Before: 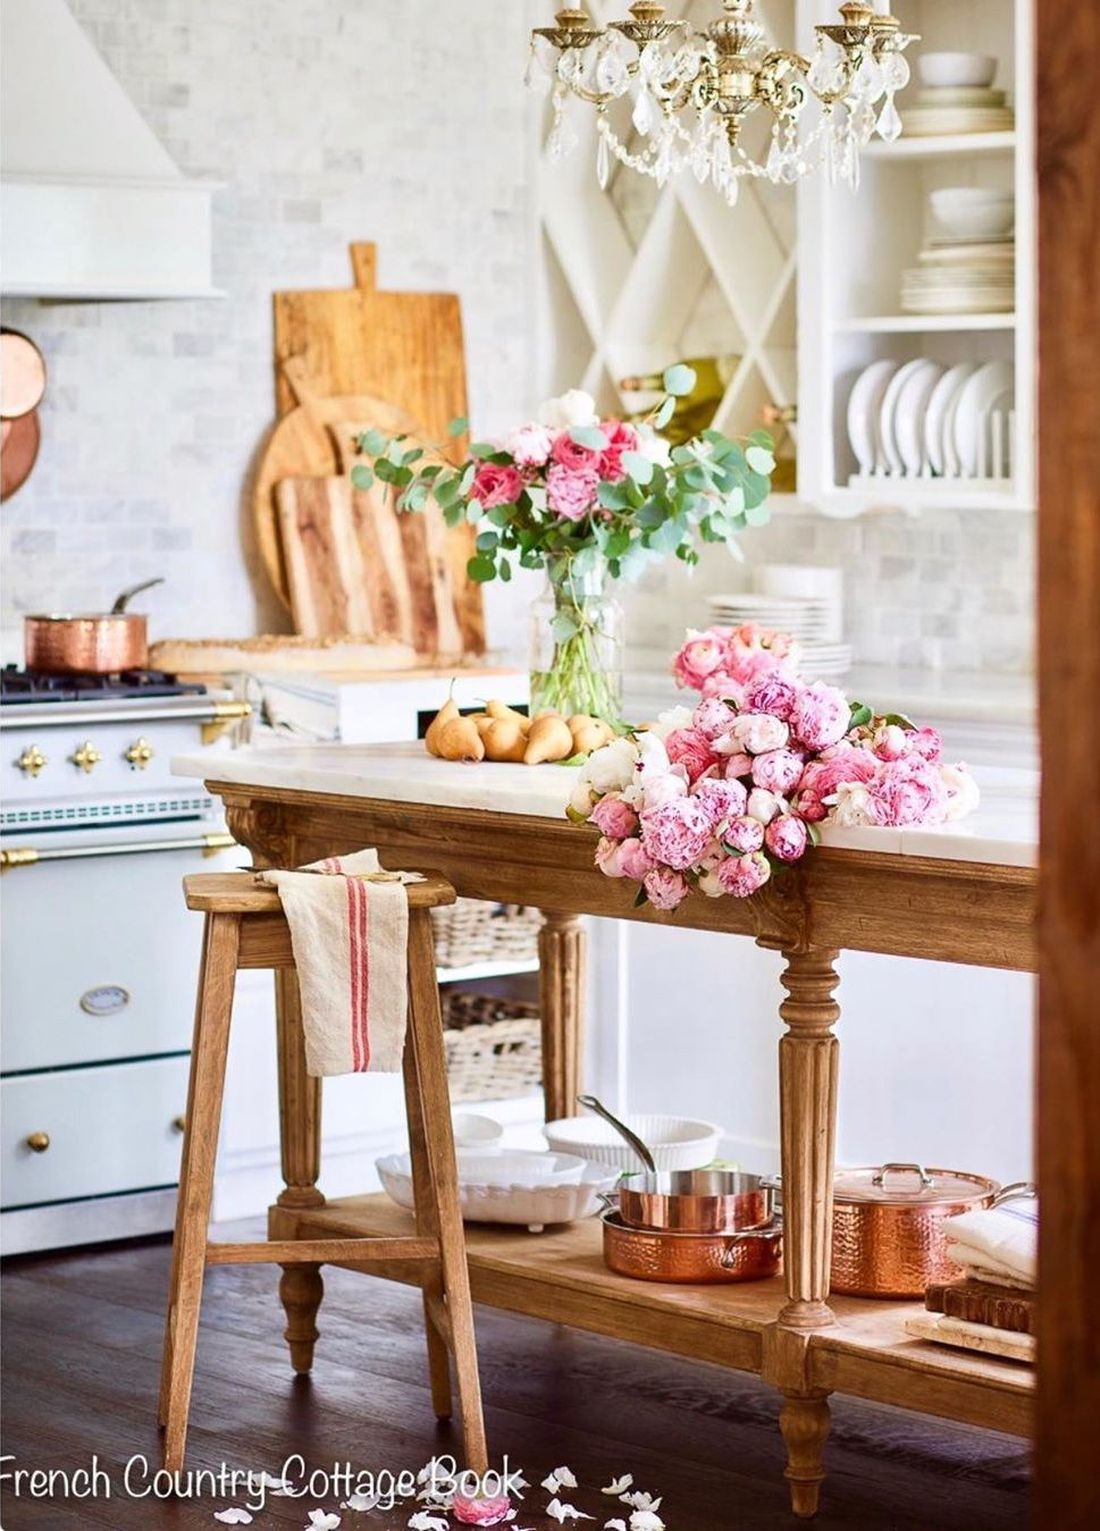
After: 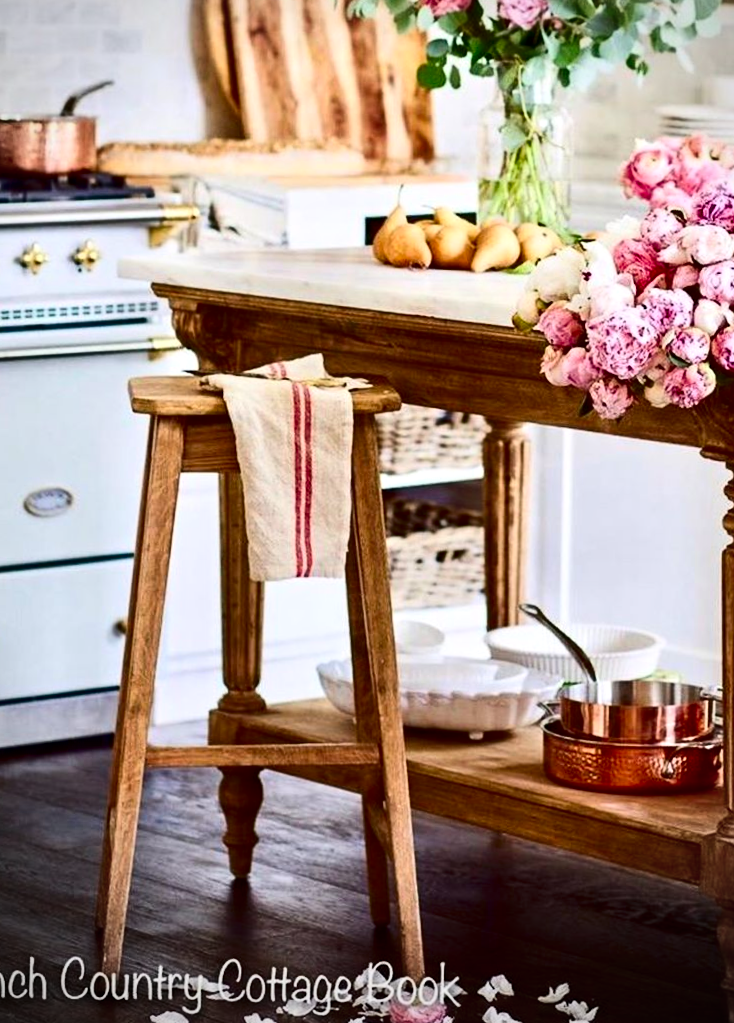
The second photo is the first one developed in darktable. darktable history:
vignetting: saturation -0.659, center (0.041, -0.088), unbound false
crop and rotate: angle -0.829°, left 3.931%, top 31.814%, right 27.931%
contrast equalizer: y [[0.5, 0.5, 0.544, 0.569, 0.5, 0.5], [0.5 ×6], [0.5 ×6], [0 ×6], [0 ×6]]
contrast brightness saturation: contrast 0.212, brightness -0.114, saturation 0.214
